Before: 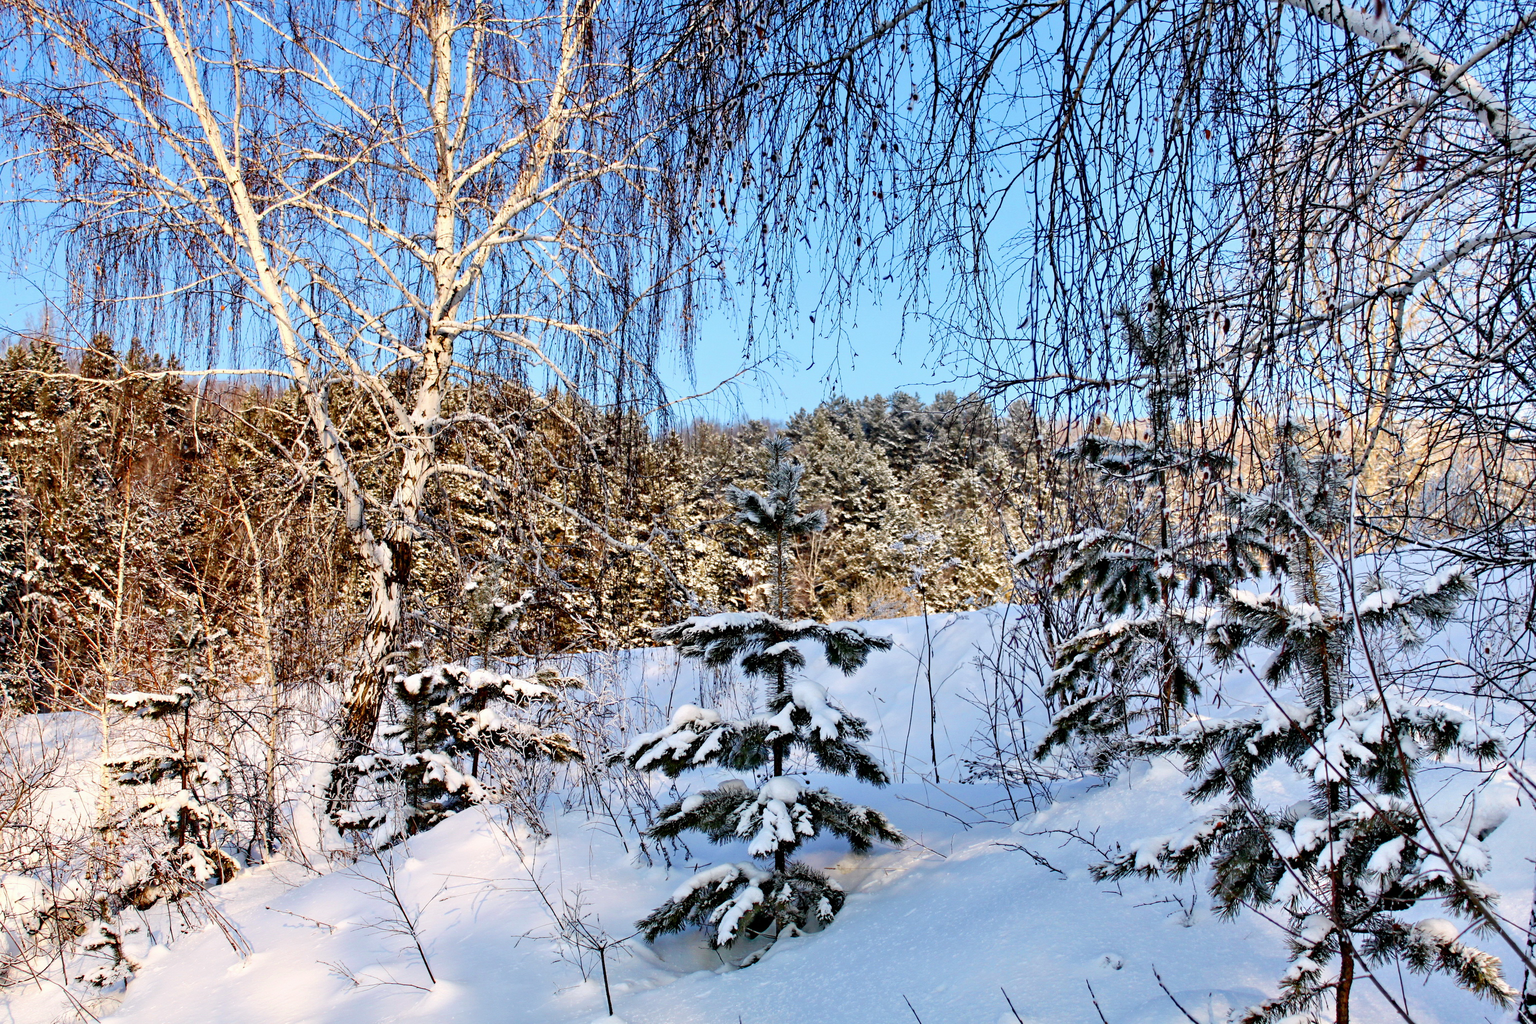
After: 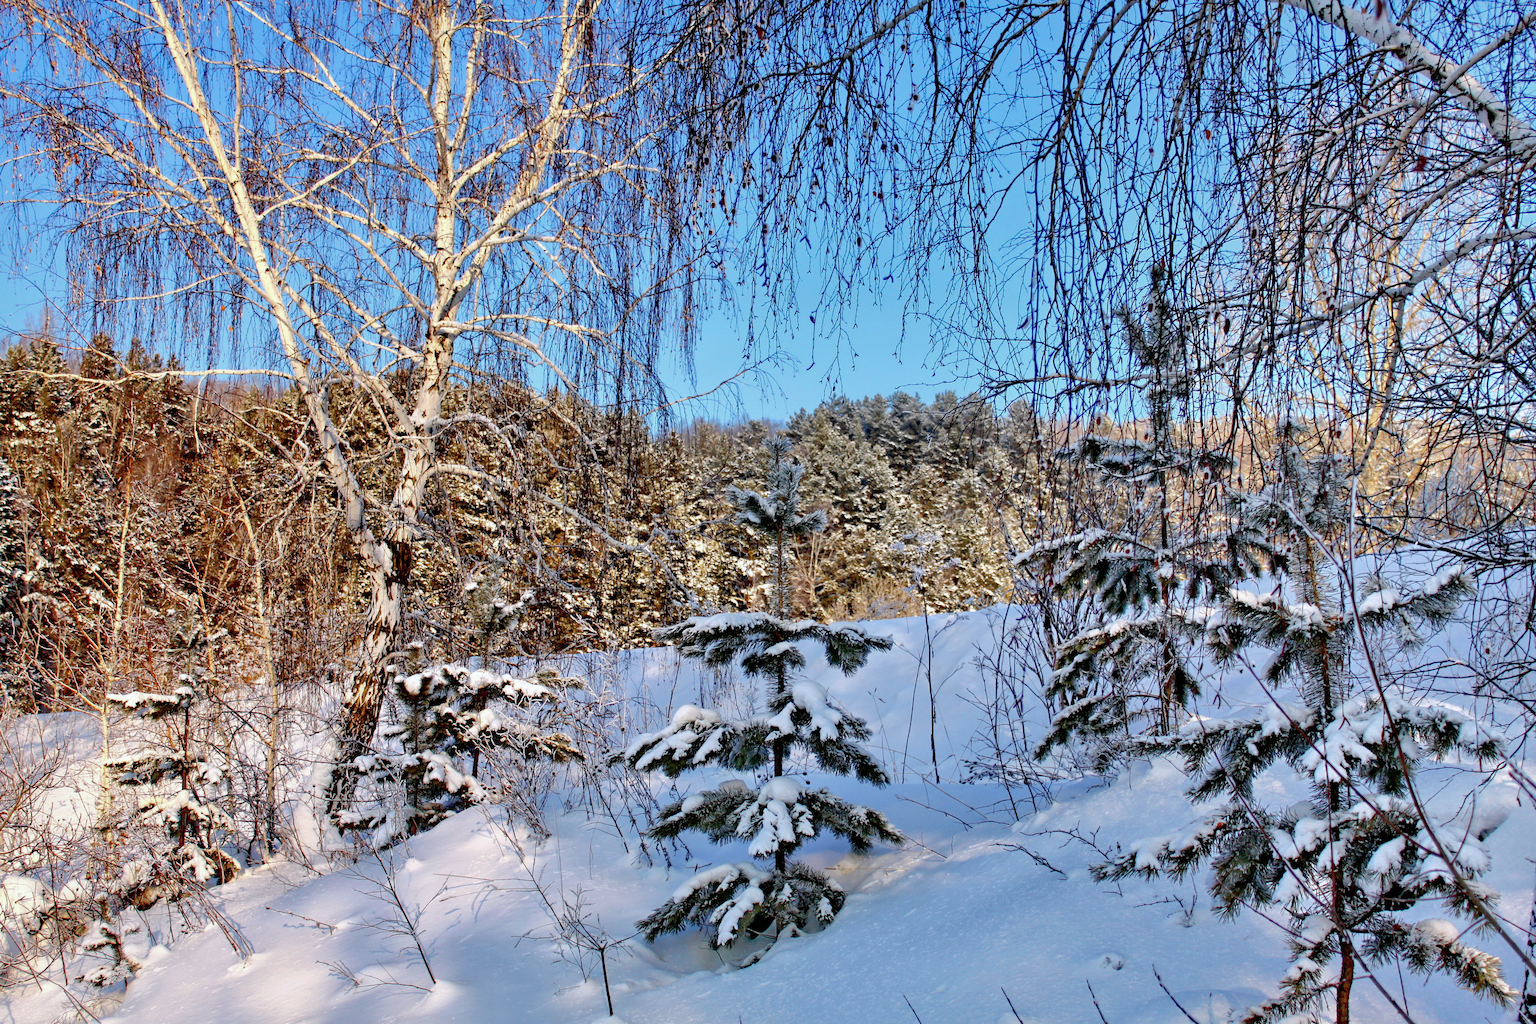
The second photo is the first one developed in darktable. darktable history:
shadows and highlights: highlights -60
white balance: red 0.988, blue 1.017
